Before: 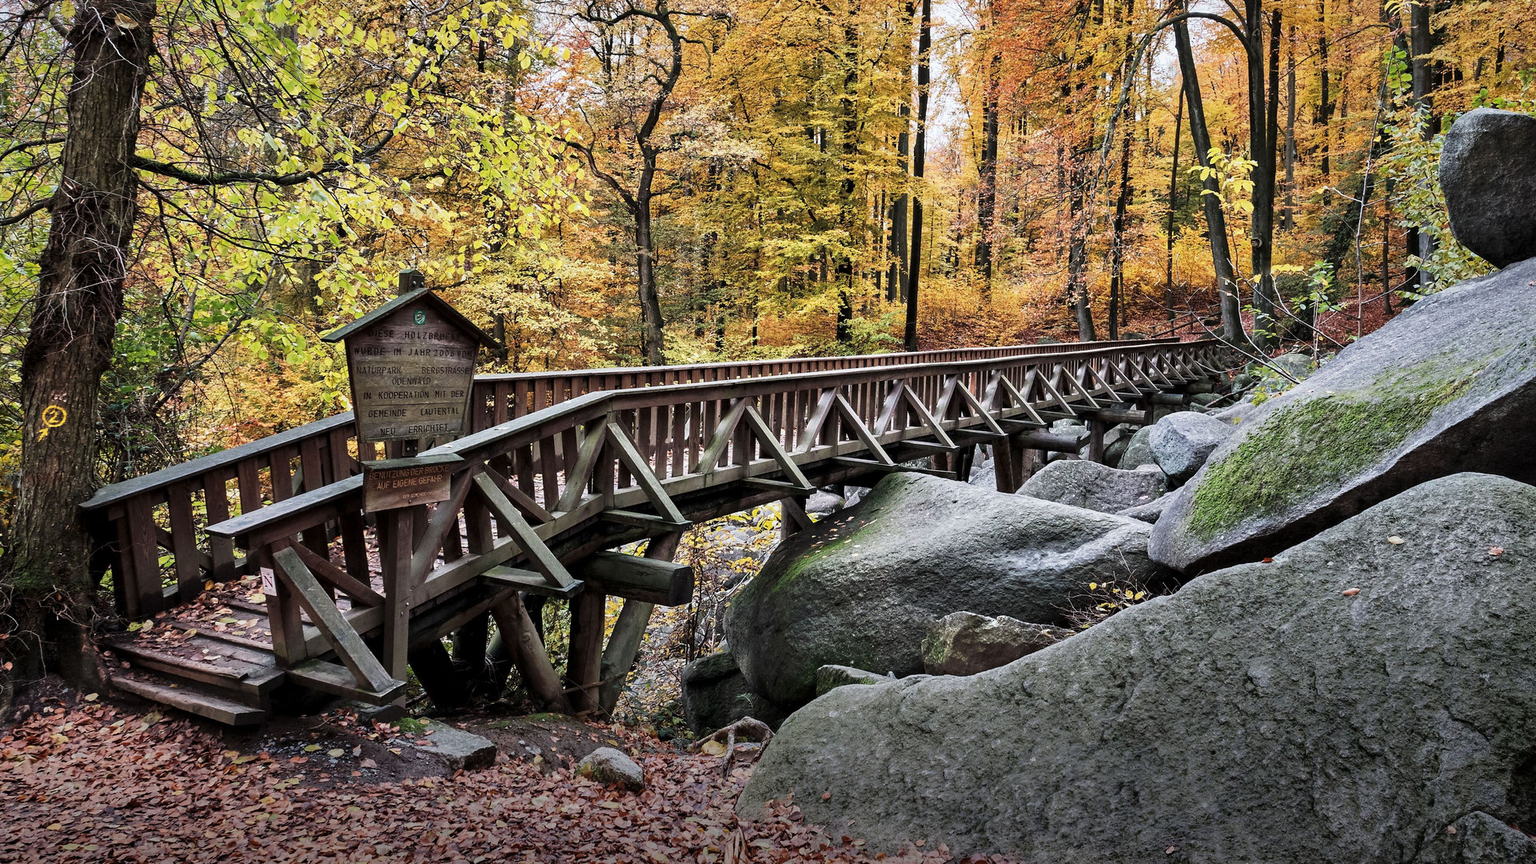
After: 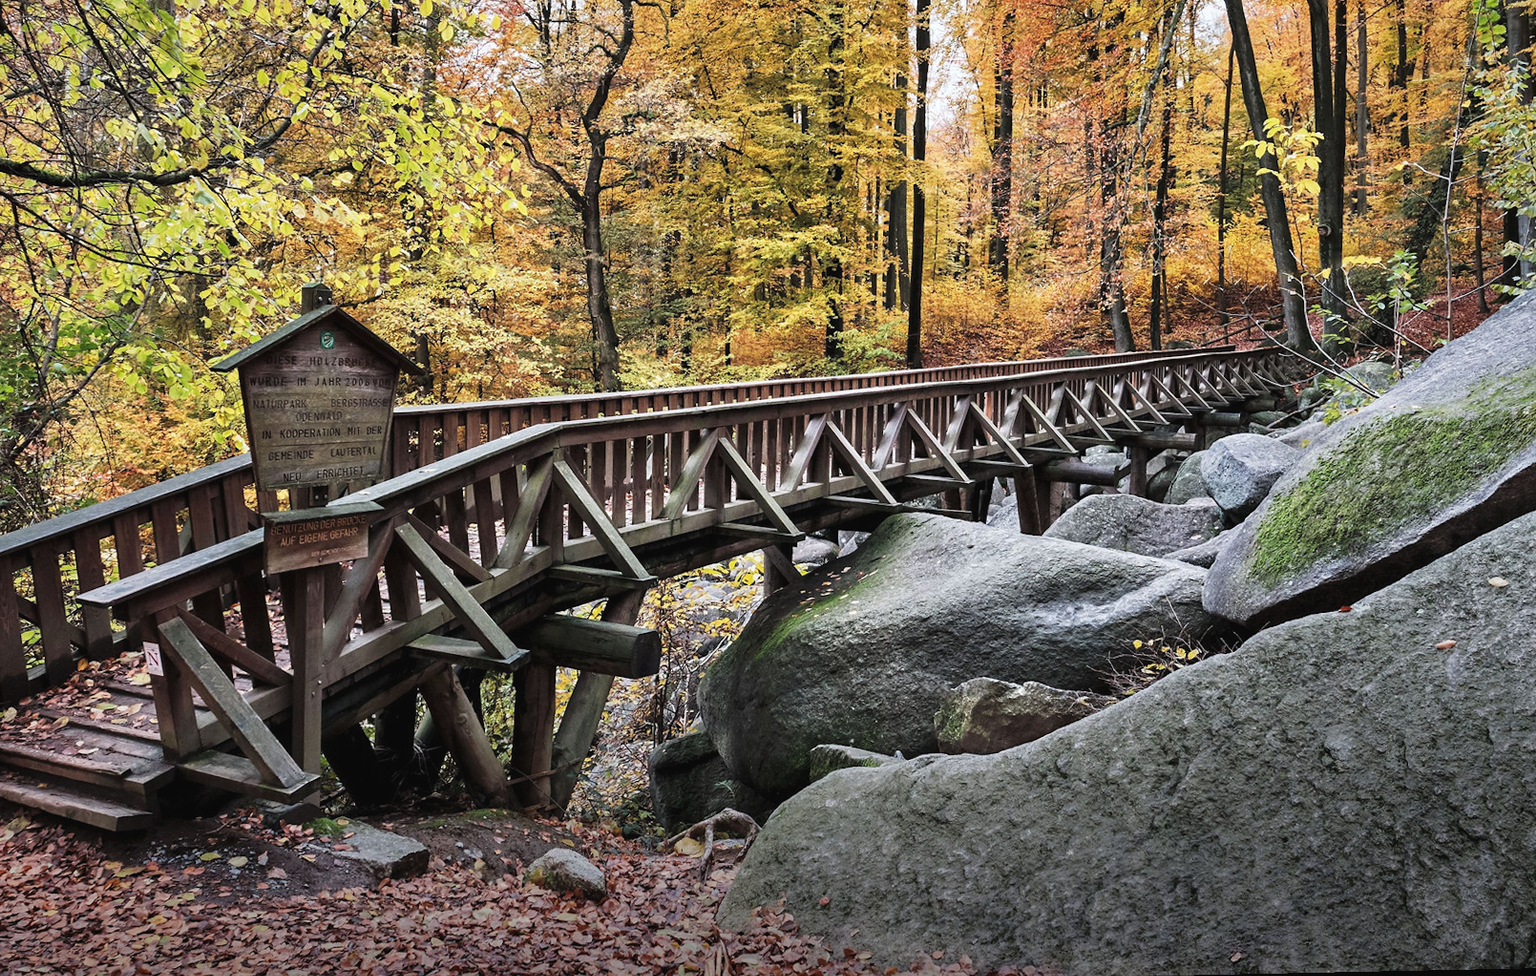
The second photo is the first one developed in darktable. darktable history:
rotate and perspective: rotation -1.17°, automatic cropping off
crop: left 9.807%, top 6.259%, right 7.334%, bottom 2.177%
exposure: black level correction -0.003, exposure 0.04 EV
